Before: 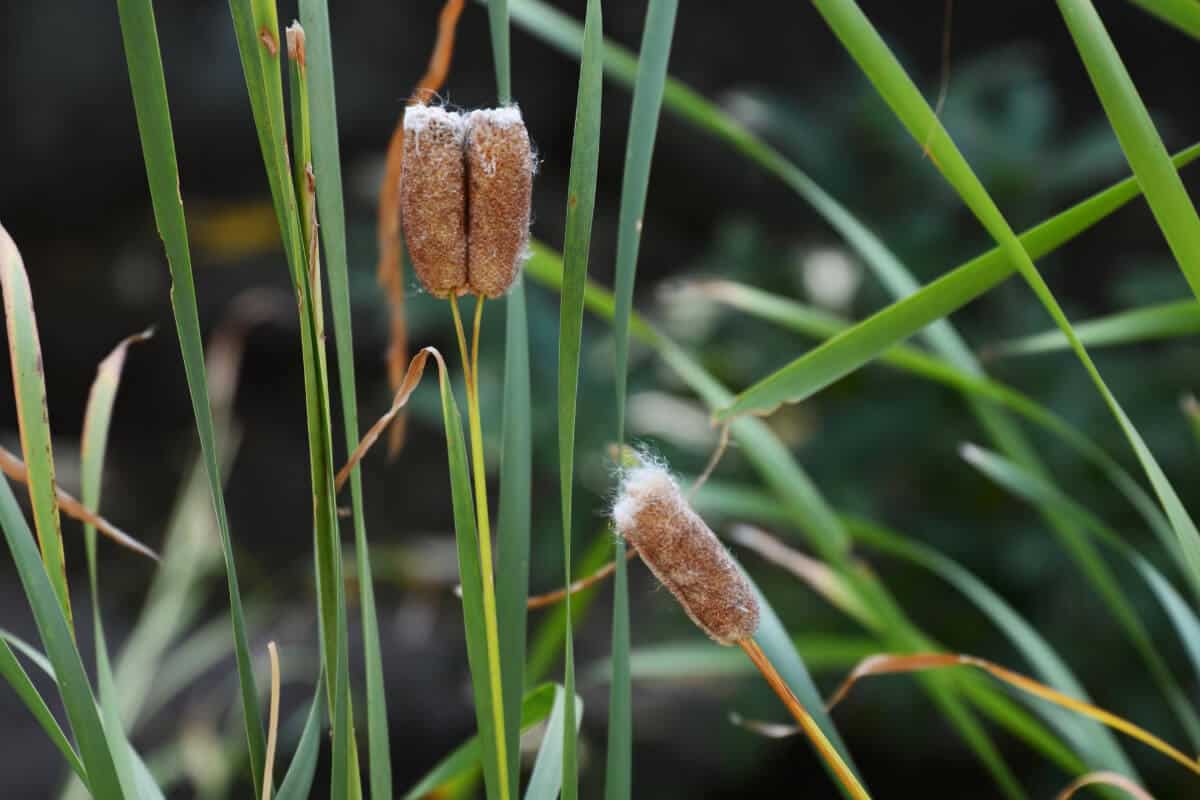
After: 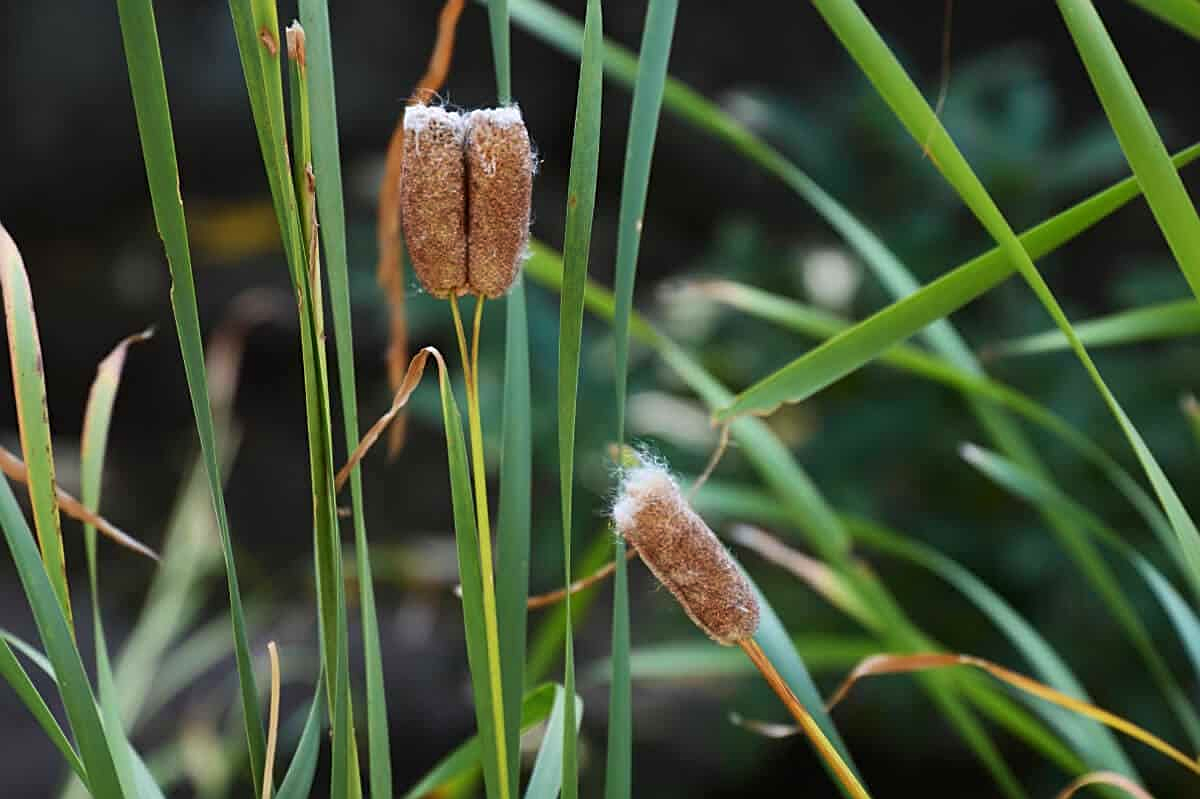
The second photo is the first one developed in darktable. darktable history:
sharpen: on, module defaults
velvia: on, module defaults
crop: bottom 0.069%
